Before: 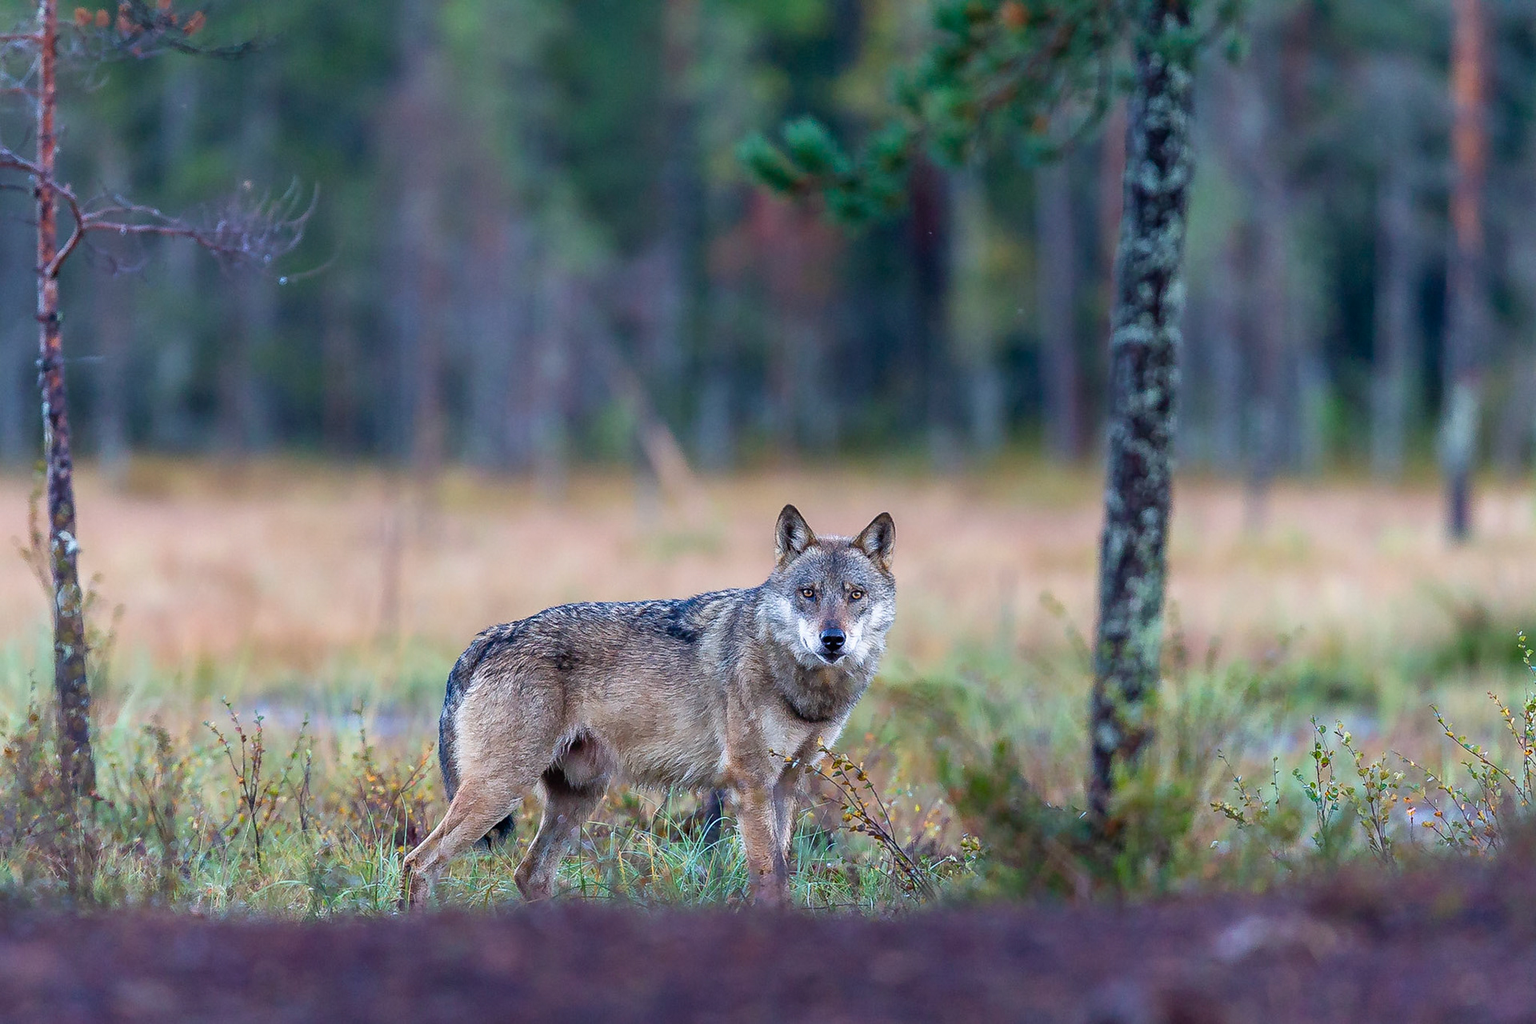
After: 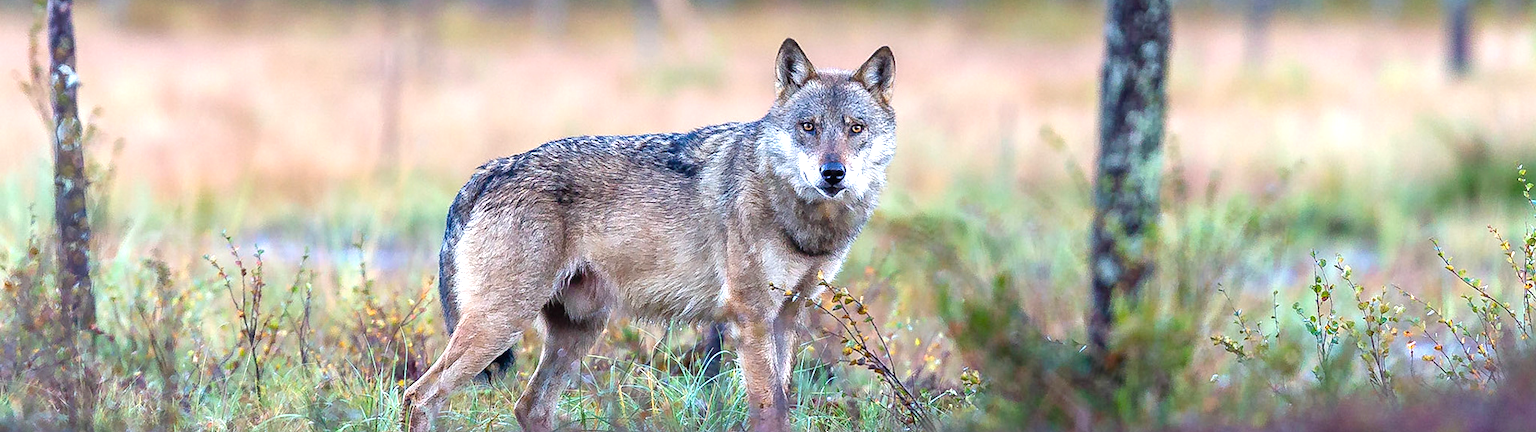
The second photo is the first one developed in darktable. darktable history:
crop: top 45.561%, bottom 12.201%
exposure: black level correction 0, exposure 0.691 EV, compensate highlight preservation false
